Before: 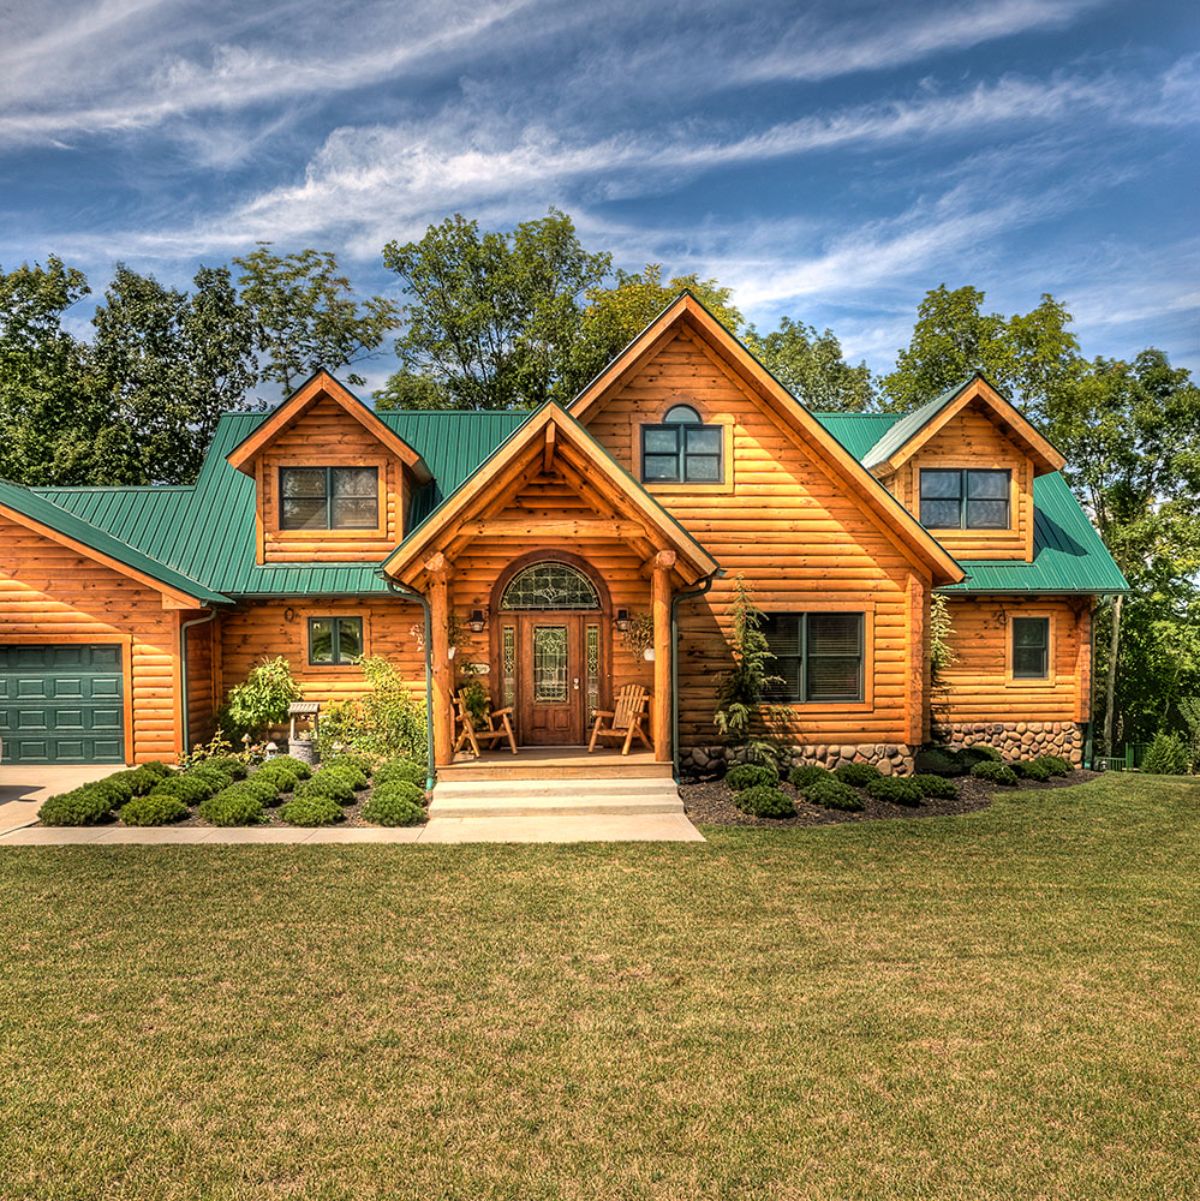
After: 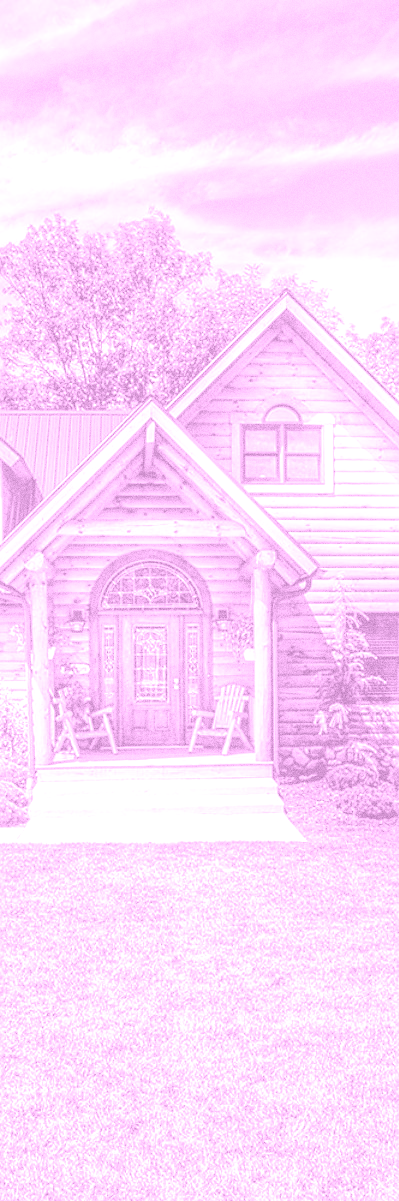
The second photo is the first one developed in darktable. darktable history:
local contrast: detail 130%
color balance rgb: perceptual saturation grading › global saturation 20%, perceptual saturation grading › highlights -25%, perceptual saturation grading › shadows 50%
sharpen: radius 1.458, amount 0.398, threshold 1.271
exposure: black level correction 0, exposure 1.7 EV, compensate exposure bias true, compensate highlight preservation false
contrast brightness saturation: saturation -0.05
colorize: hue 331.2°, saturation 75%, source mix 30.28%, lightness 70.52%, version 1
crop: left 33.36%, right 33.36%
grain: coarseness 0.09 ISO, strength 40%
